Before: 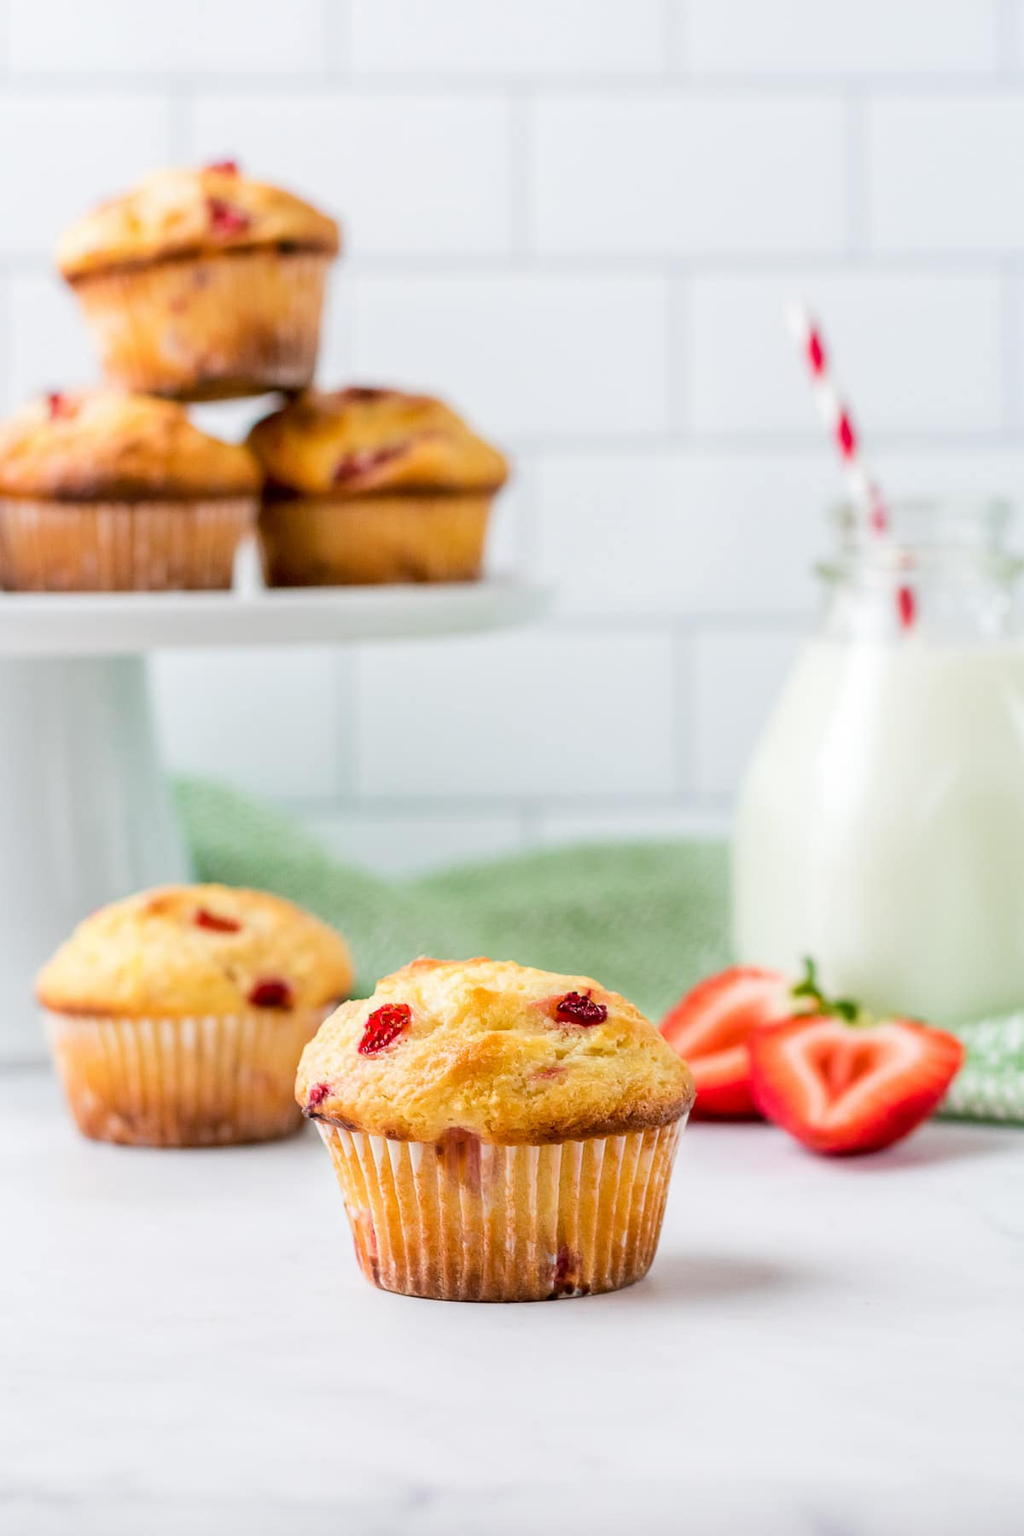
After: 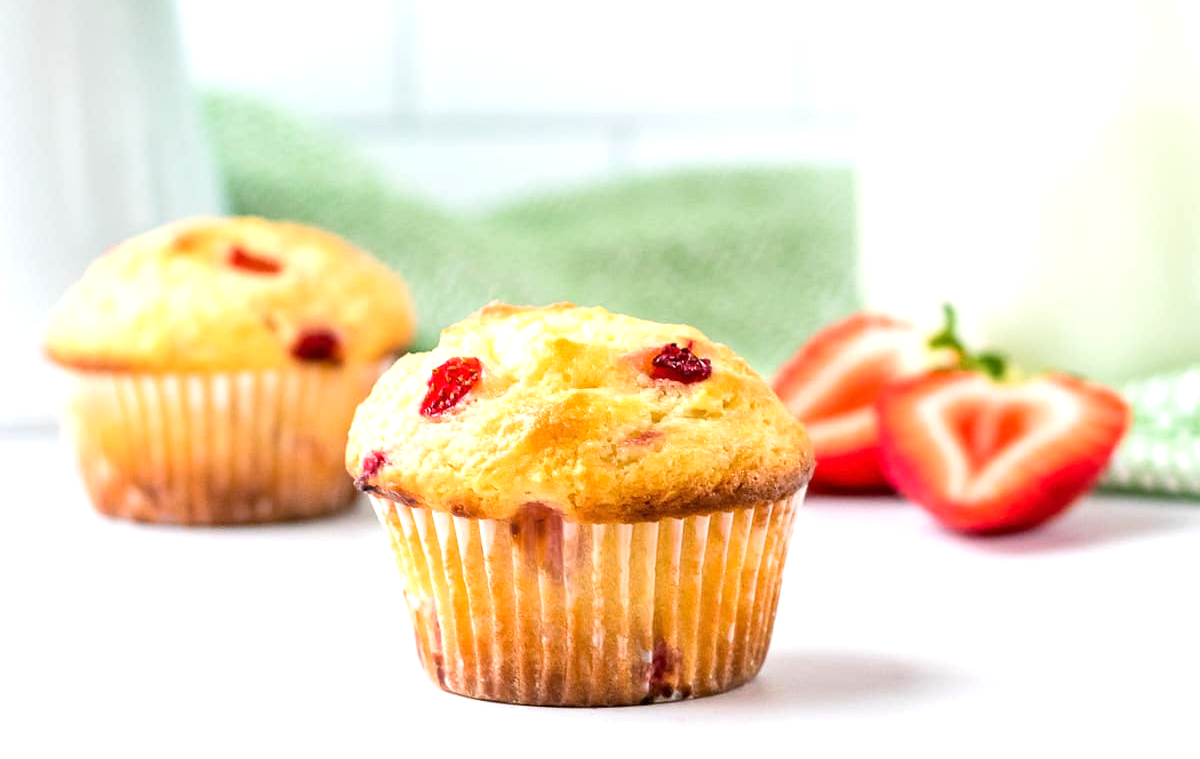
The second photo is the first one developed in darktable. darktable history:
exposure: exposure 0.603 EV, compensate highlight preservation false
crop: top 45.512%, bottom 12.186%
